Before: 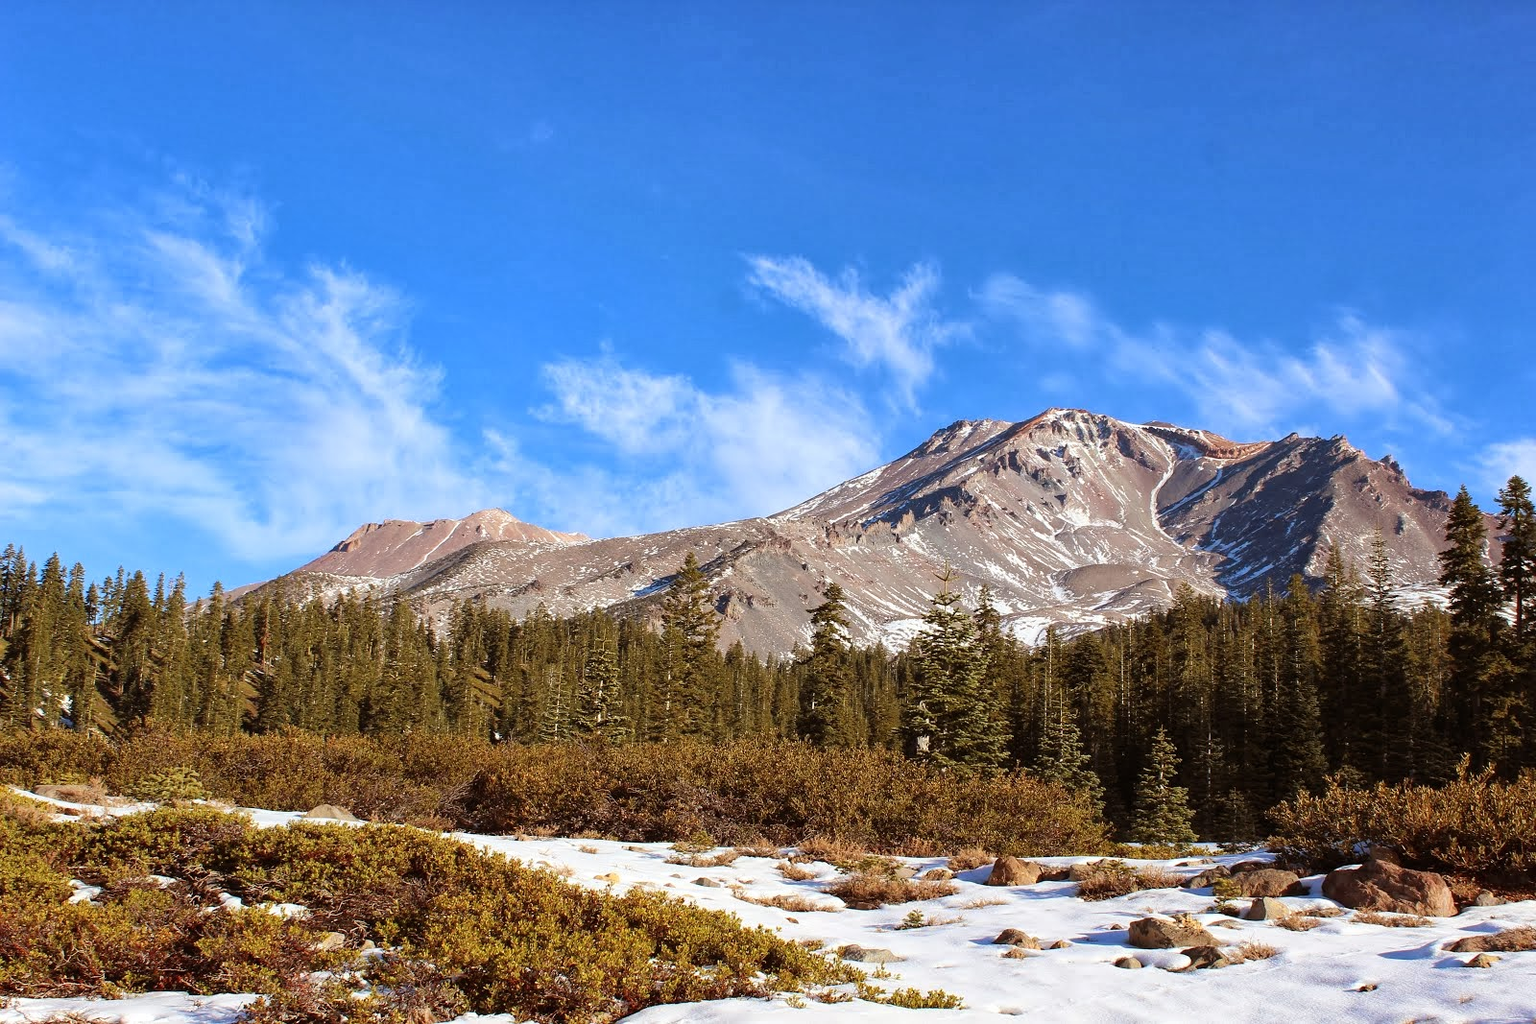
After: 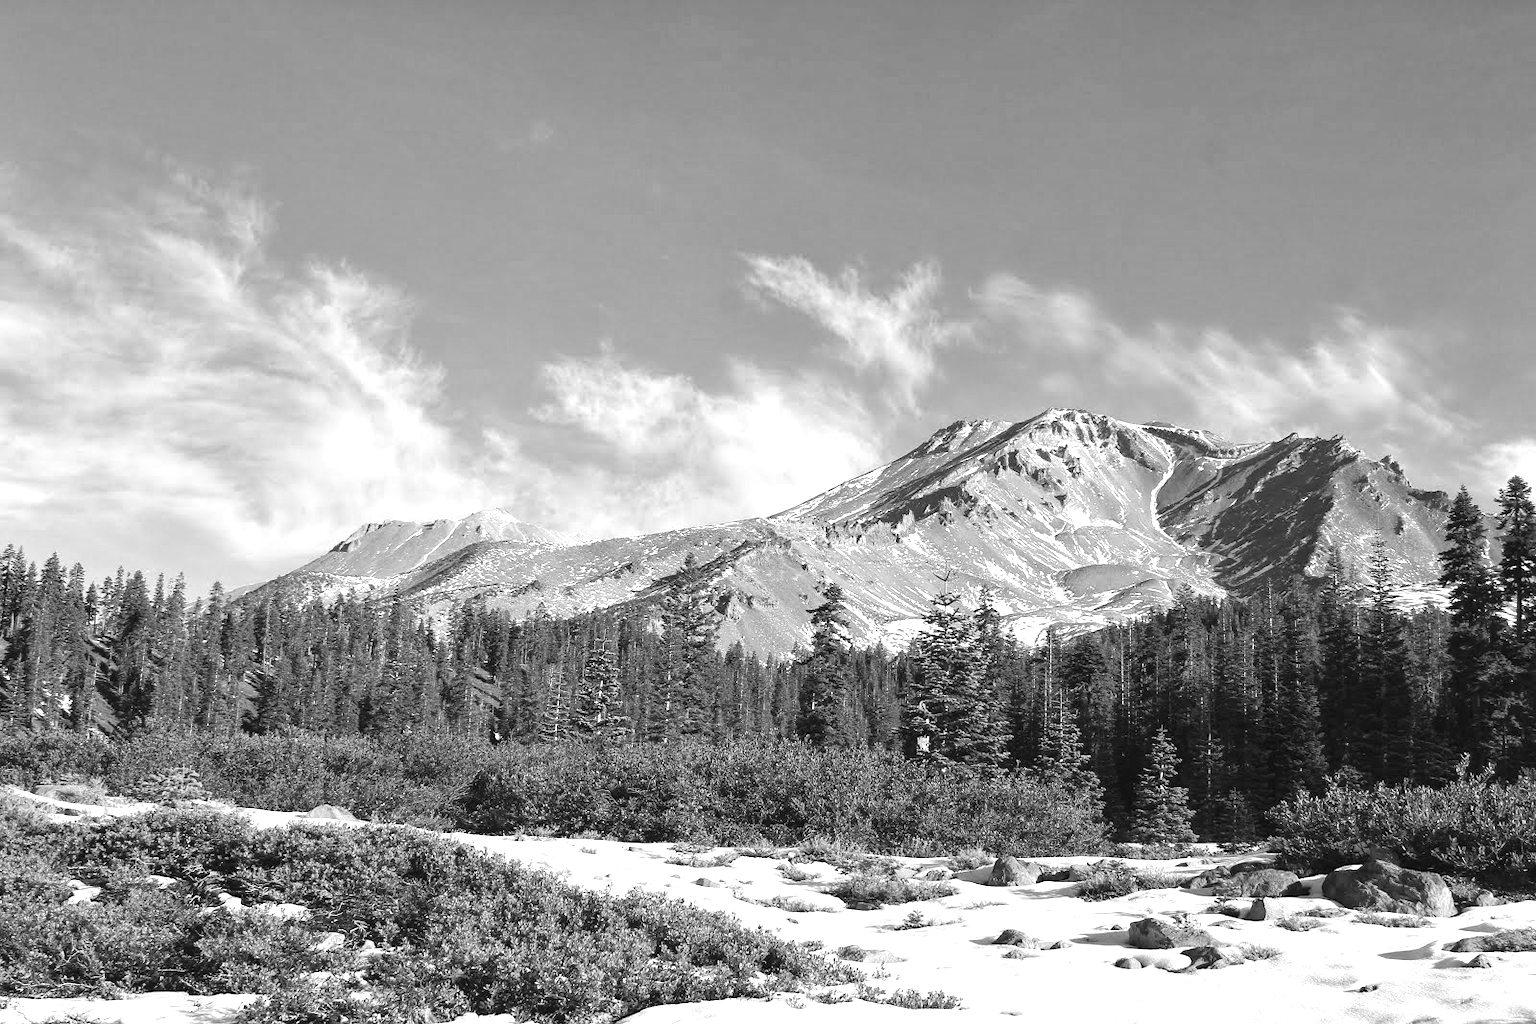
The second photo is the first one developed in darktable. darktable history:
exposure: black level correction -0.002, exposure 0.708 EV, compensate exposure bias true, compensate highlight preservation false
color calibration: illuminant custom, x 0.39, y 0.392, temperature 3856.94 K
monochrome: on, module defaults
